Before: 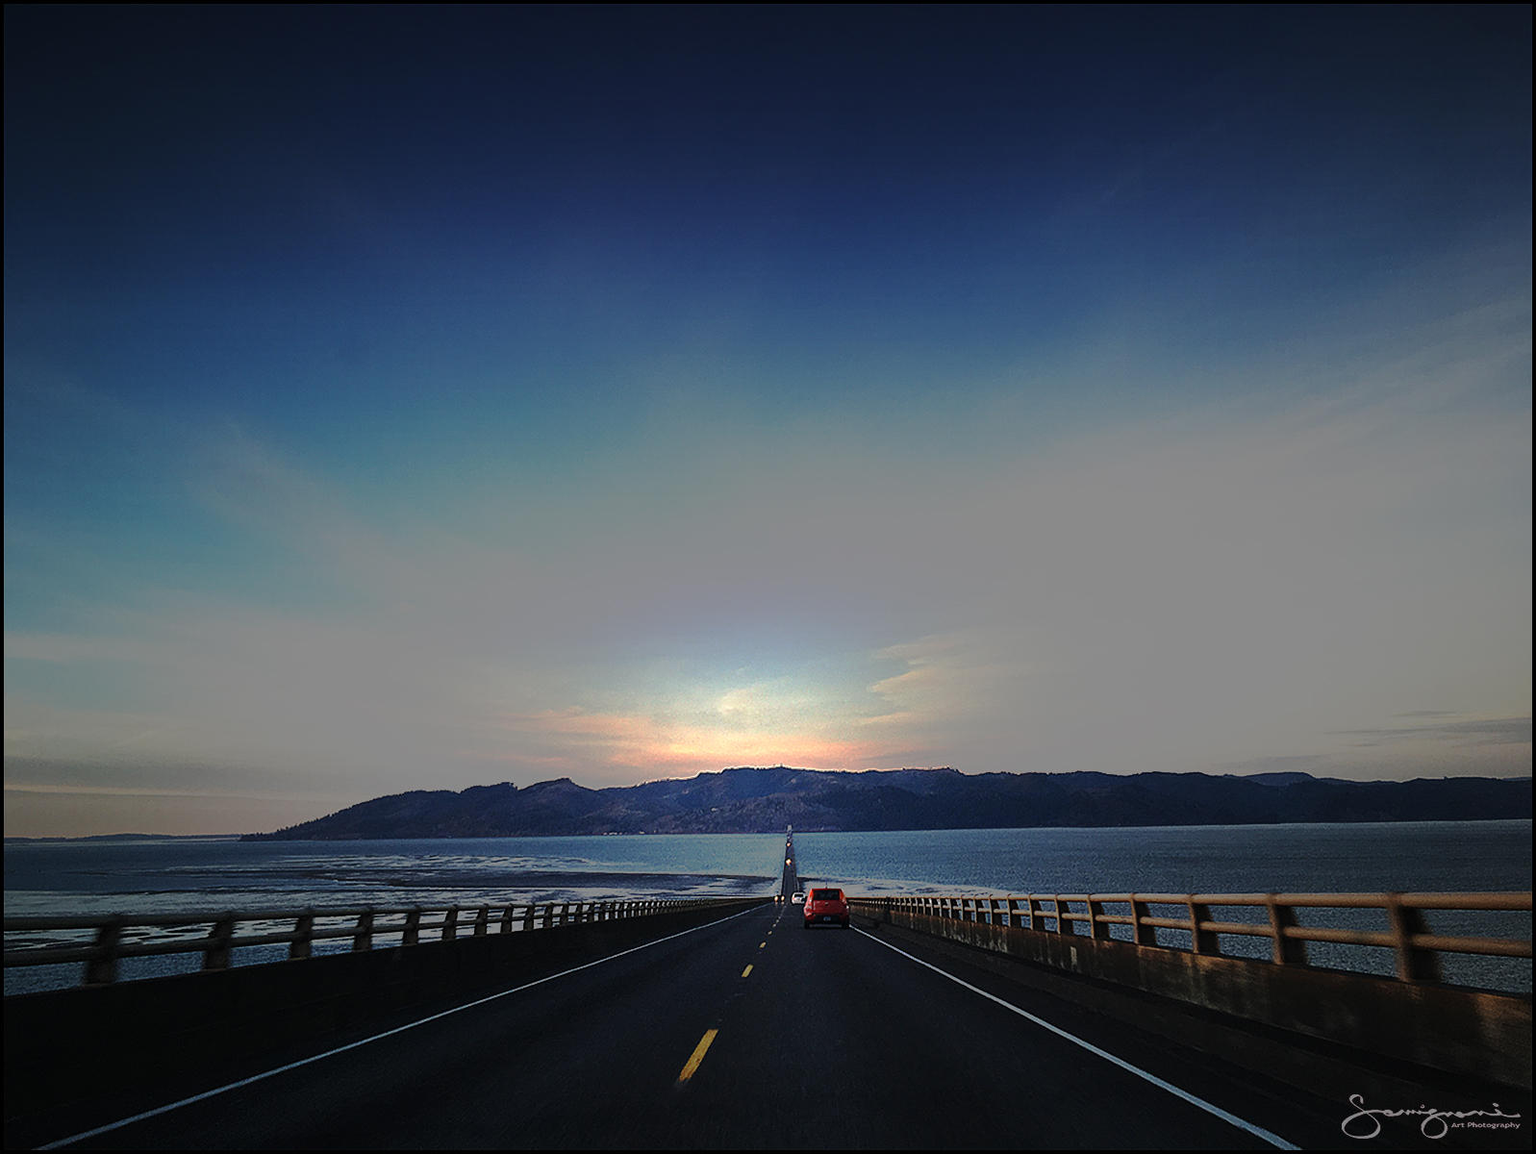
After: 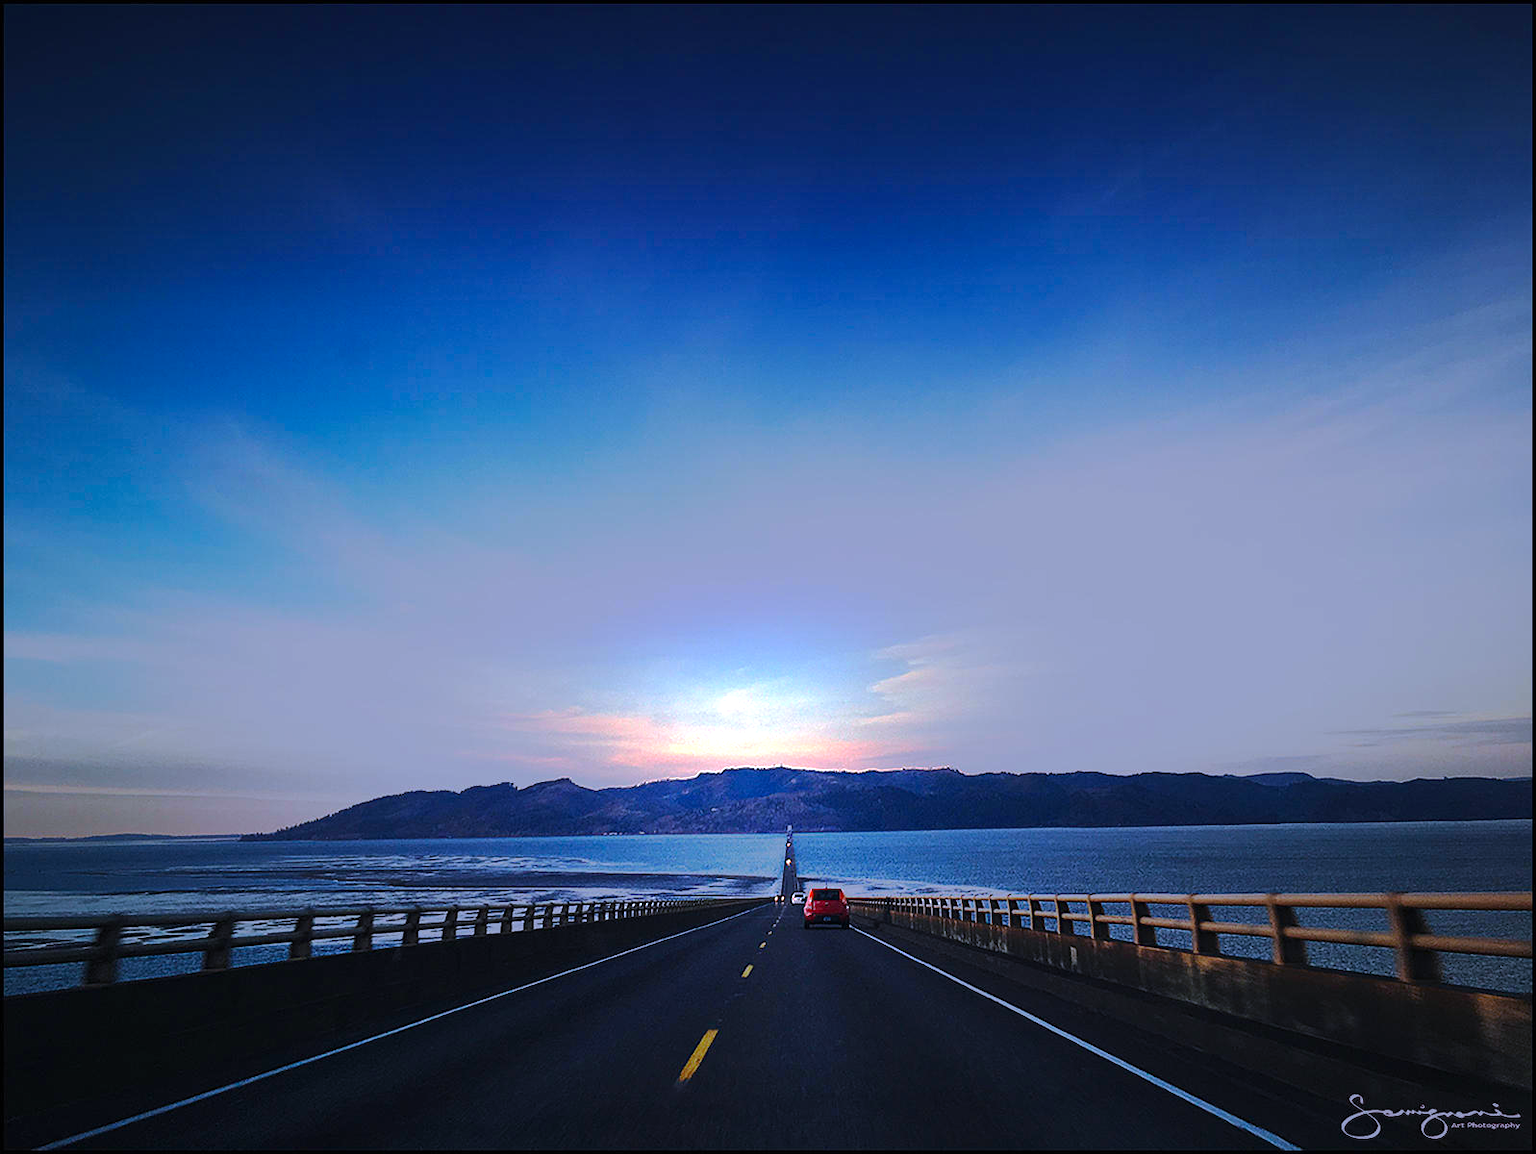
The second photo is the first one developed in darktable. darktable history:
color calibration: illuminant as shot in camera, x 0.358, y 0.373, temperature 4628.91 K
exposure: black level correction 0, exposure 0.5 EV, compensate highlight preservation false
color balance rgb: perceptual saturation grading › global saturation 25%, global vibrance 20%
white balance: red 0.967, blue 1.119, emerald 0.756
